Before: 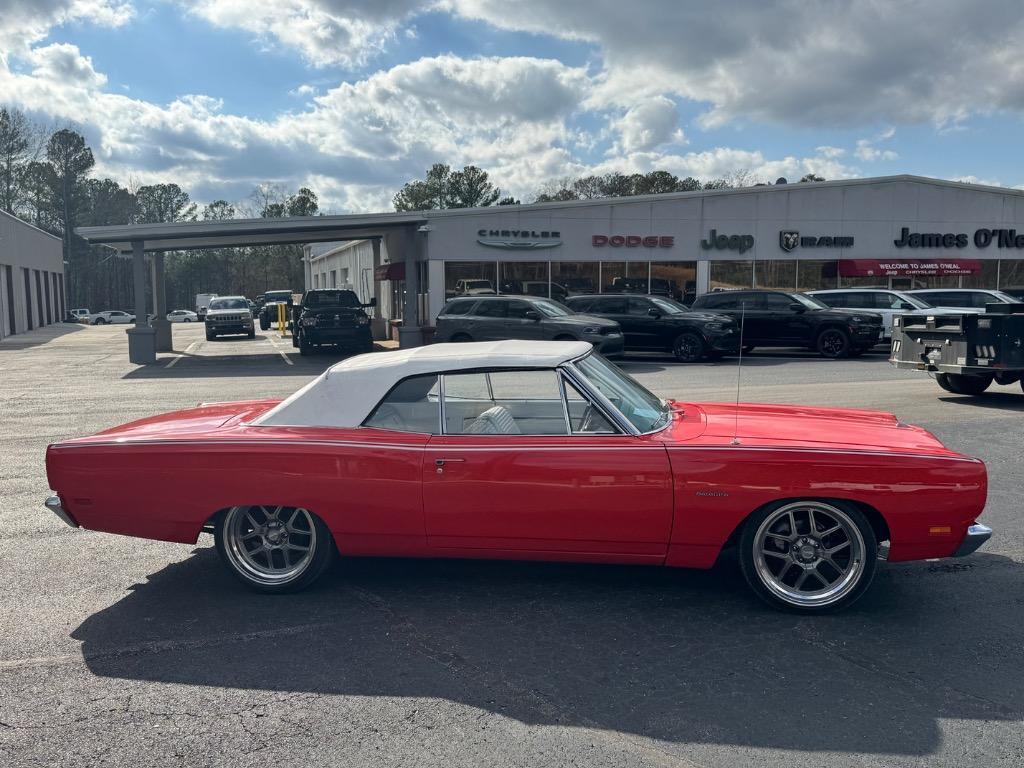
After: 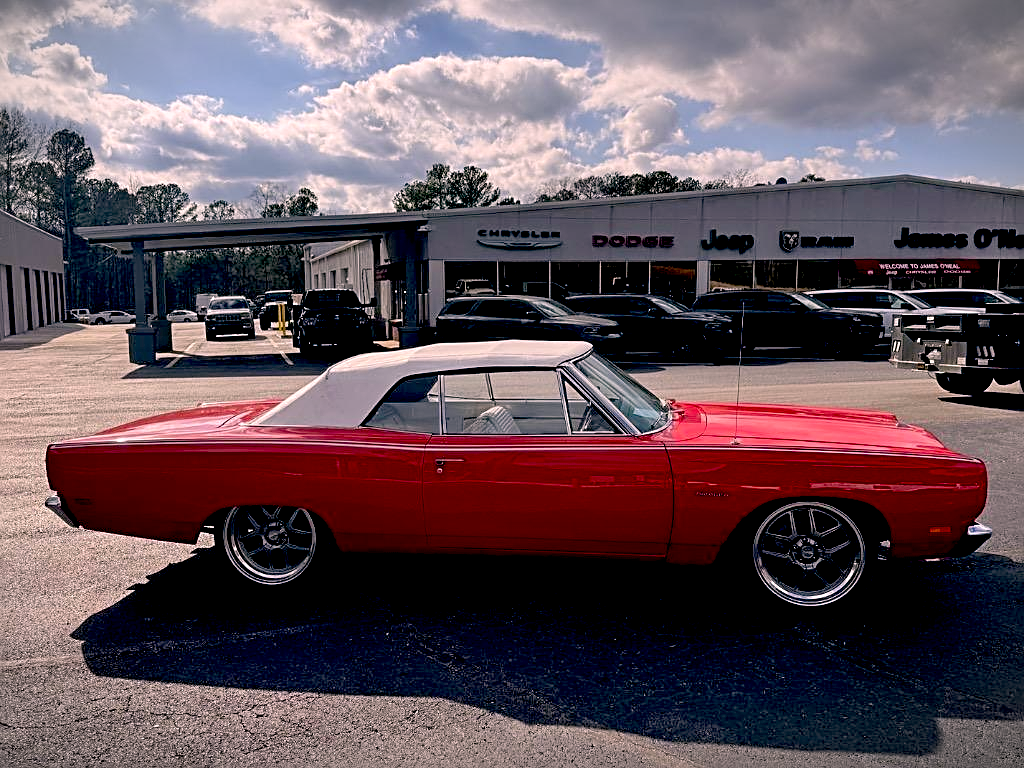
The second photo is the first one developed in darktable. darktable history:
color correction: highlights a* 14.5, highlights b* 4.9
sharpen: on, module defaults
exposure: black level correction 0.048, exposure 0.012 EV, compensate exposure bias true, compensate highlight preservation false
vignetting: fall-off start 100.96%, width/height ratio 1.31
